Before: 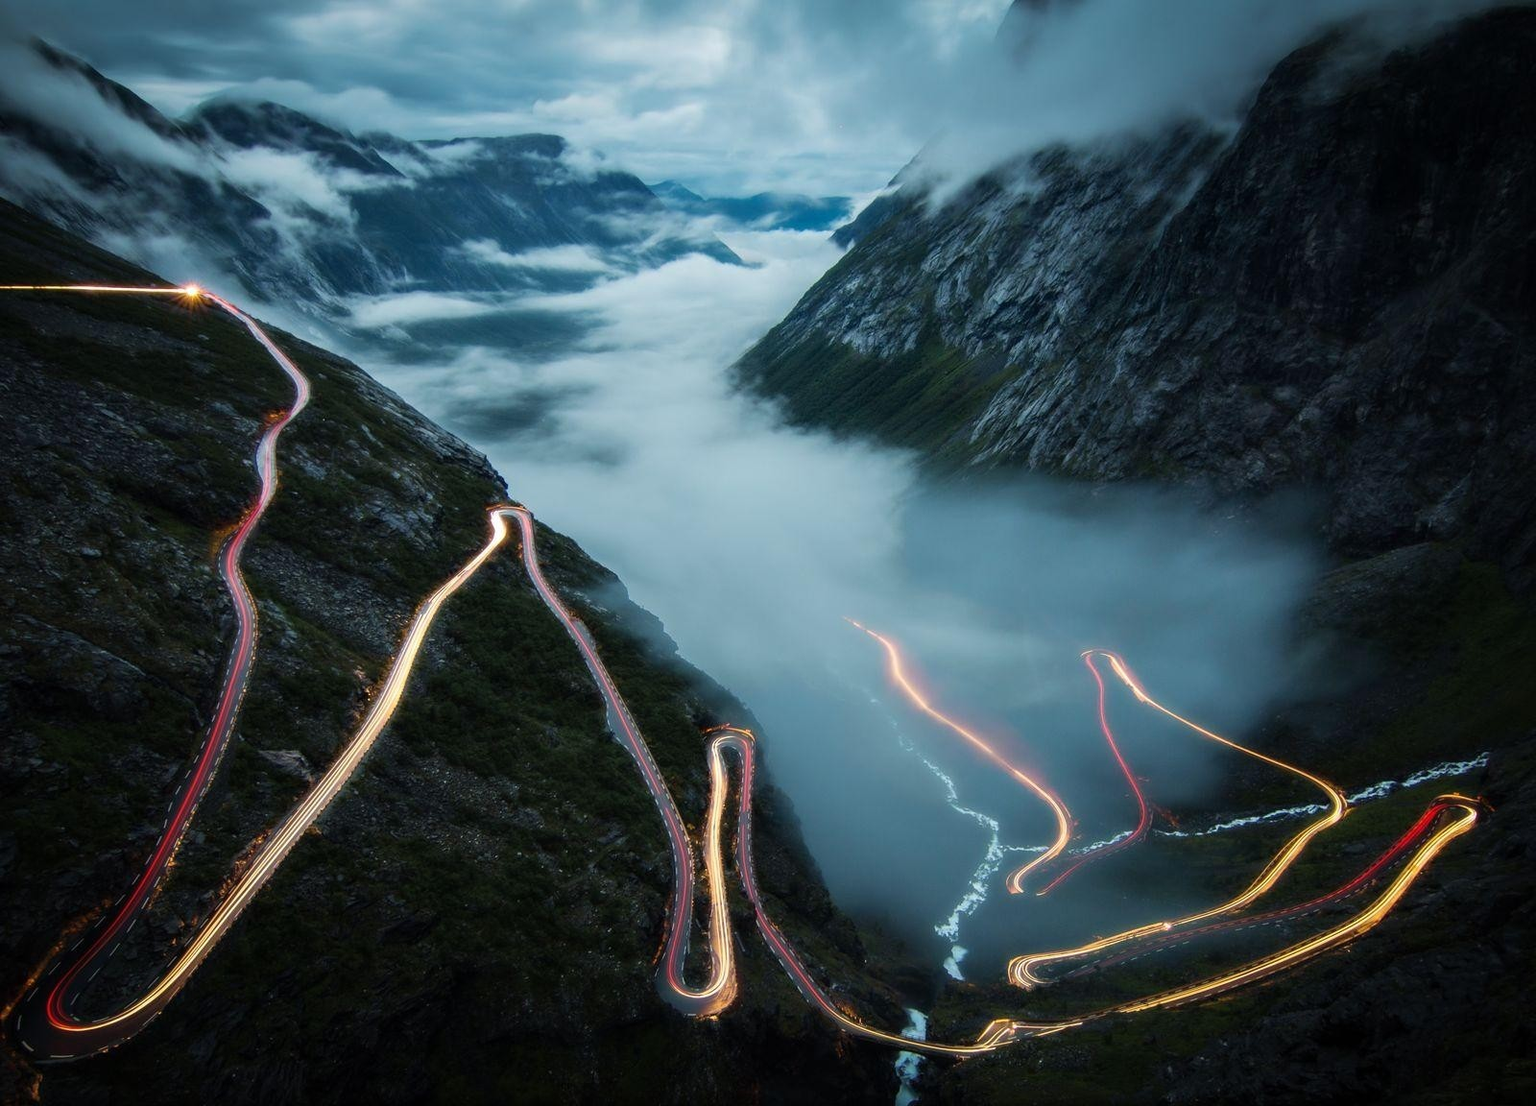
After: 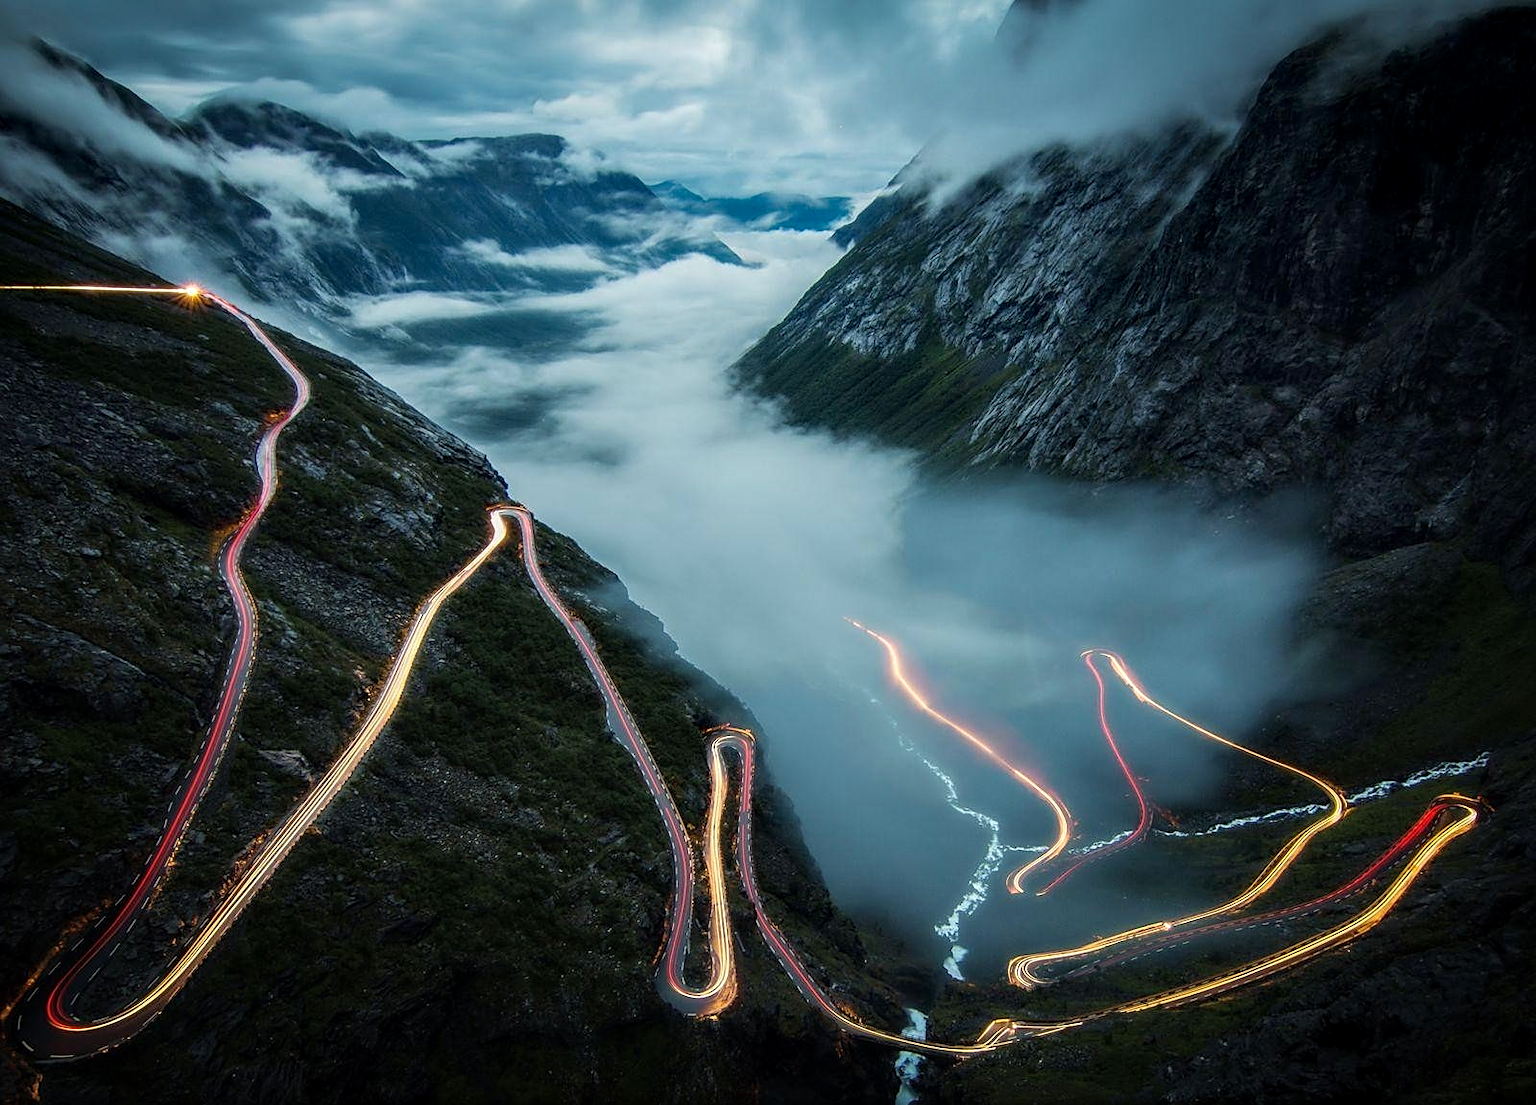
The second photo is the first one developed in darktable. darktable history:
color correction: highlights a* 0.581, highlights b* 2.86, saturation 1.08
local contrast: on, module defaults
sharpen: on, module defaults
